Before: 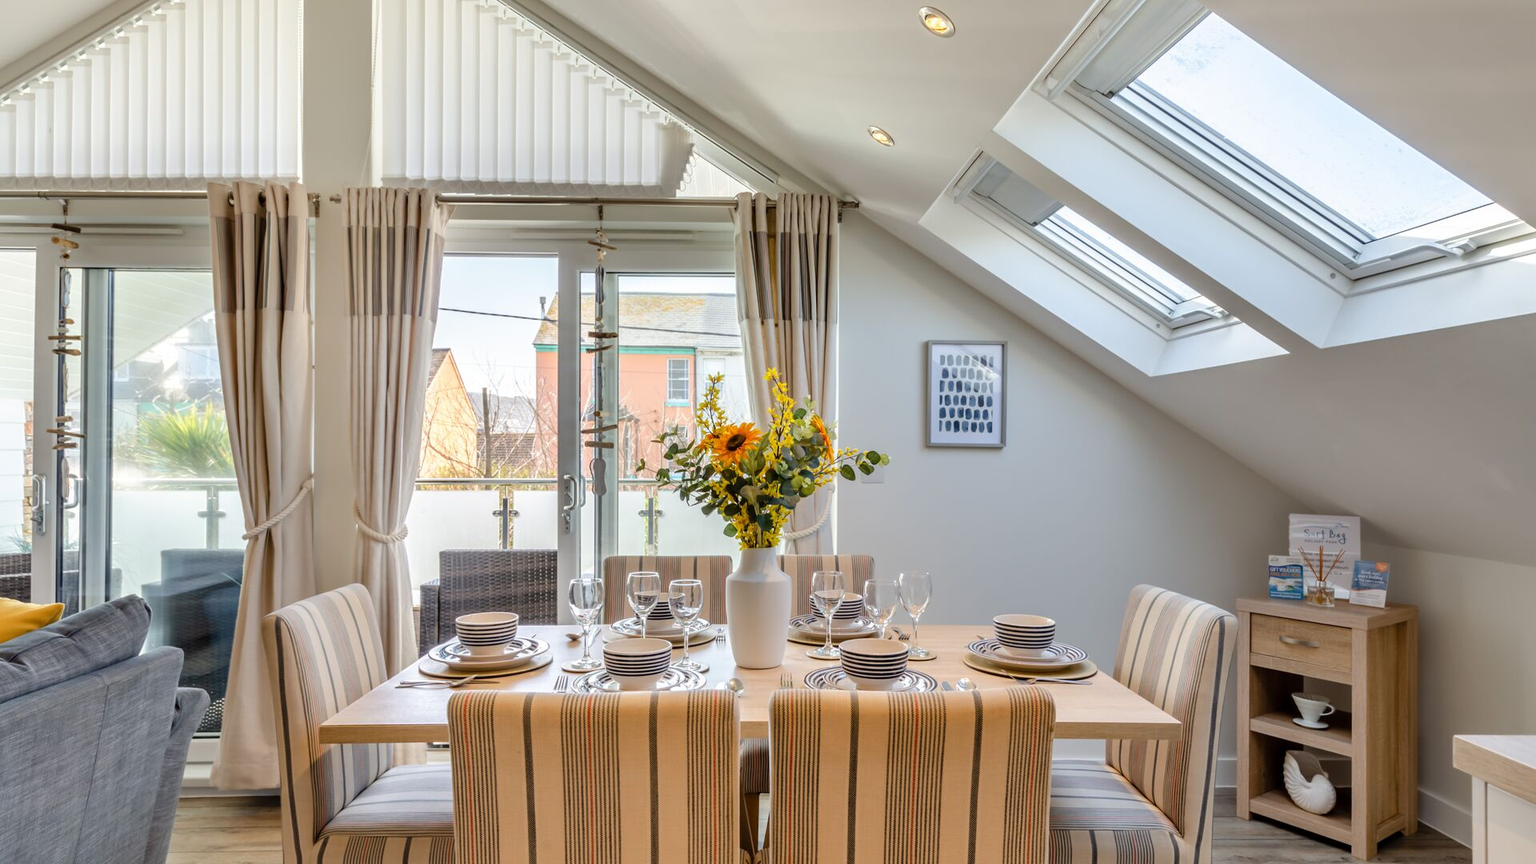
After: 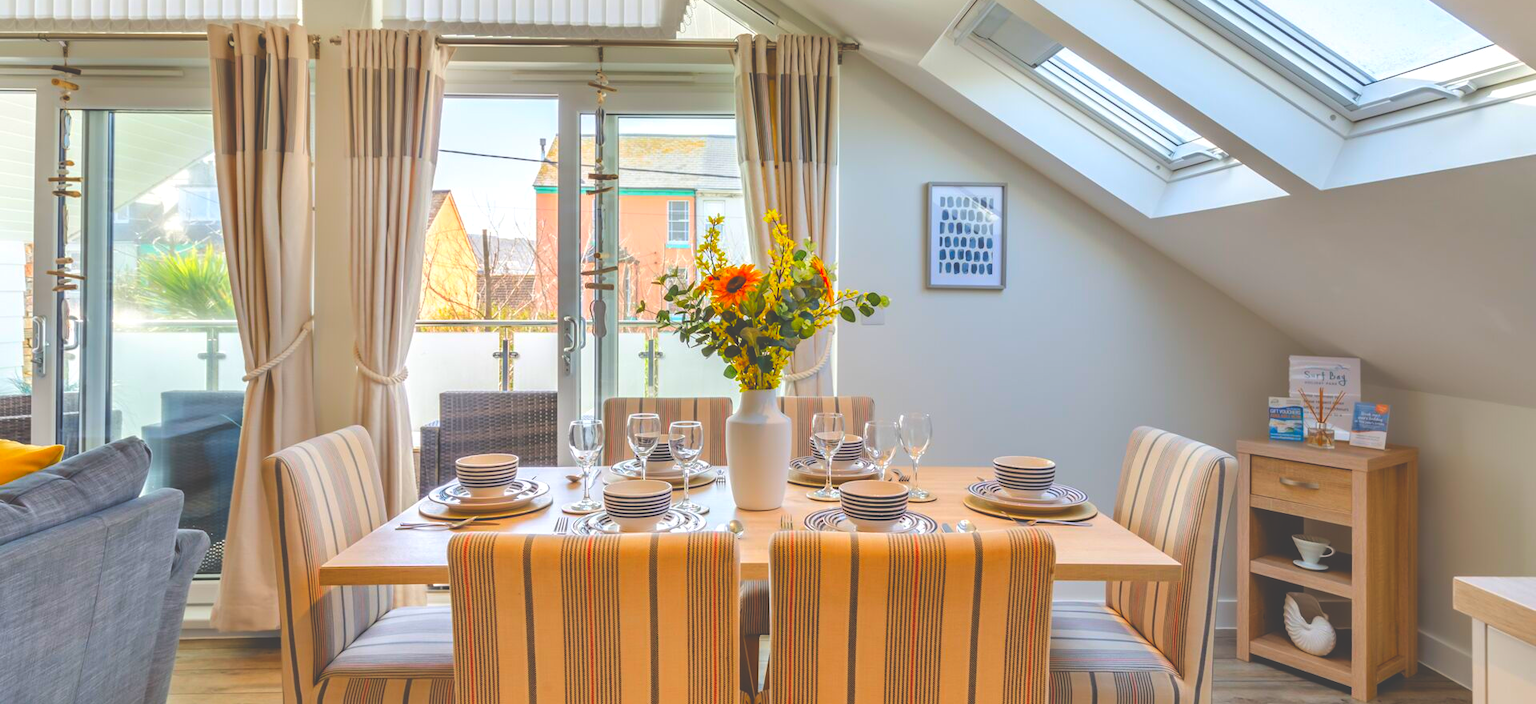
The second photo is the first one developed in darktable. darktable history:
exposure: black level correction -0.042, exposure 0.061 EV, compensate highlight preservation false
crop and rotate: top 18.386%
color correction: highlights b* -0.05, saturation 1.82
